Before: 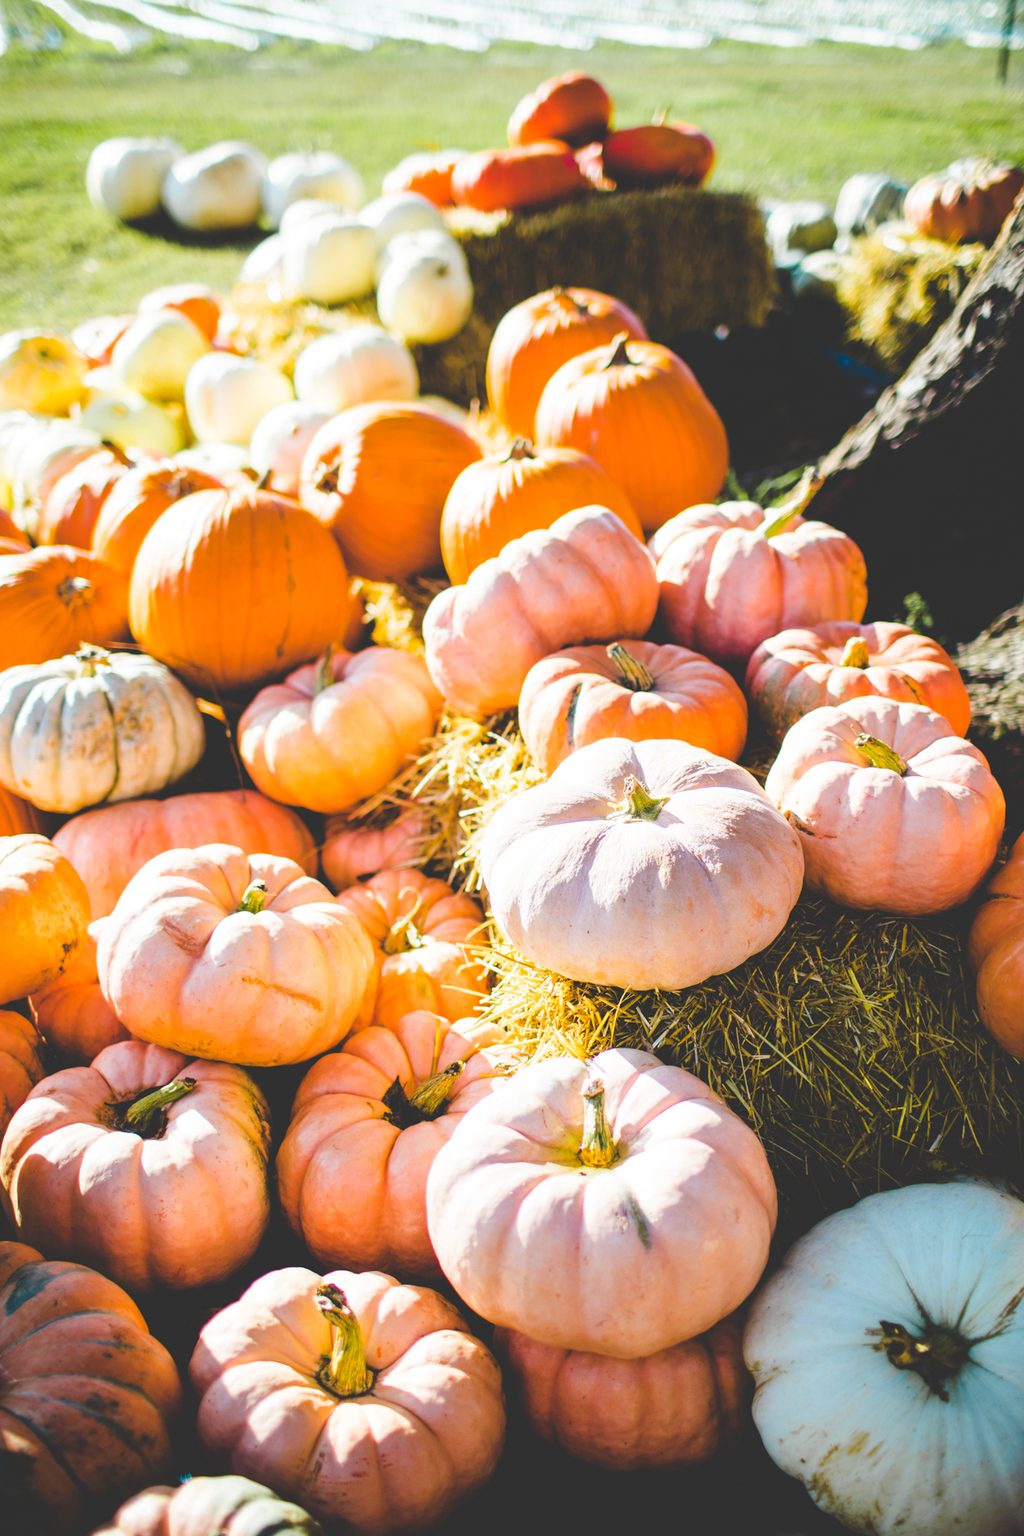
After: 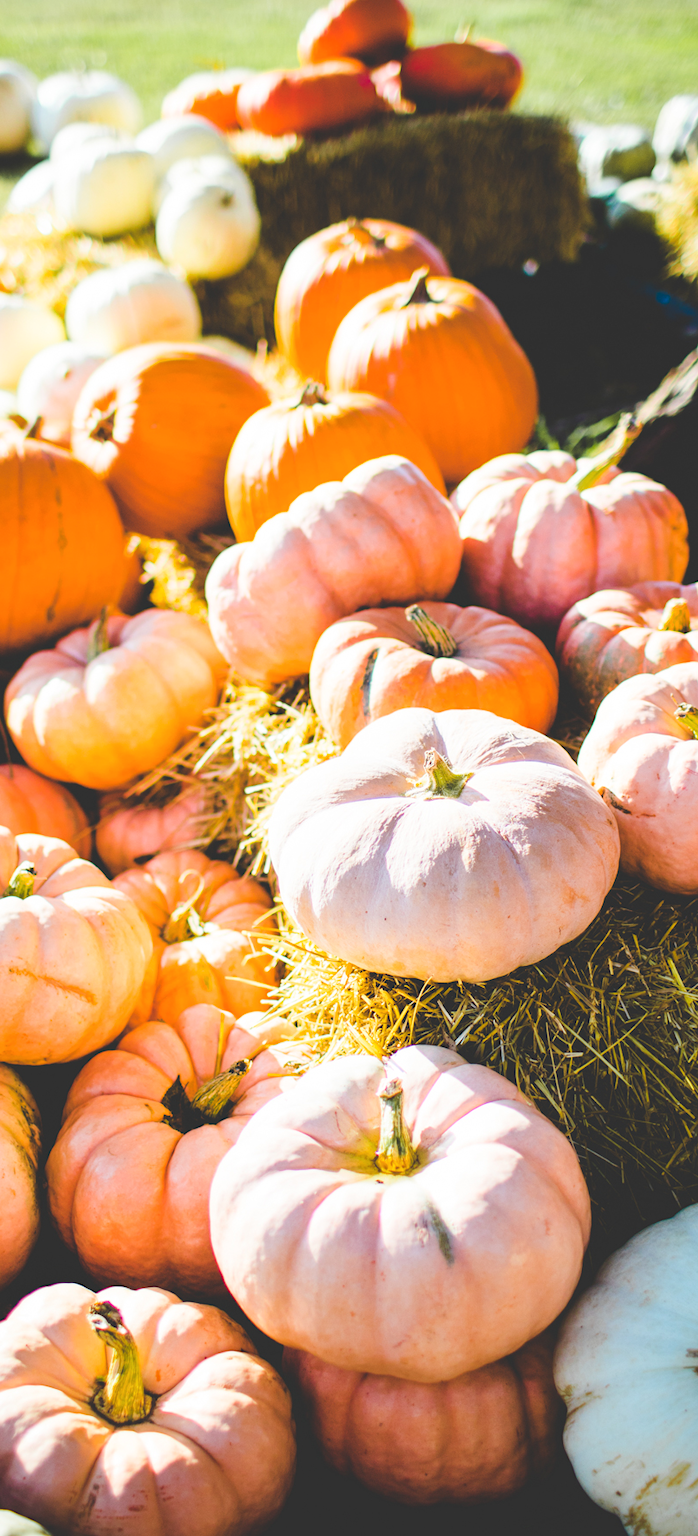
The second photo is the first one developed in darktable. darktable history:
contrast brightness saturation: contrast 0.095, brightness 0.025, saturation 0.02
crop and rotate: left 22.855%, top 5.636%, right 14.262%, bottom 2.319%
